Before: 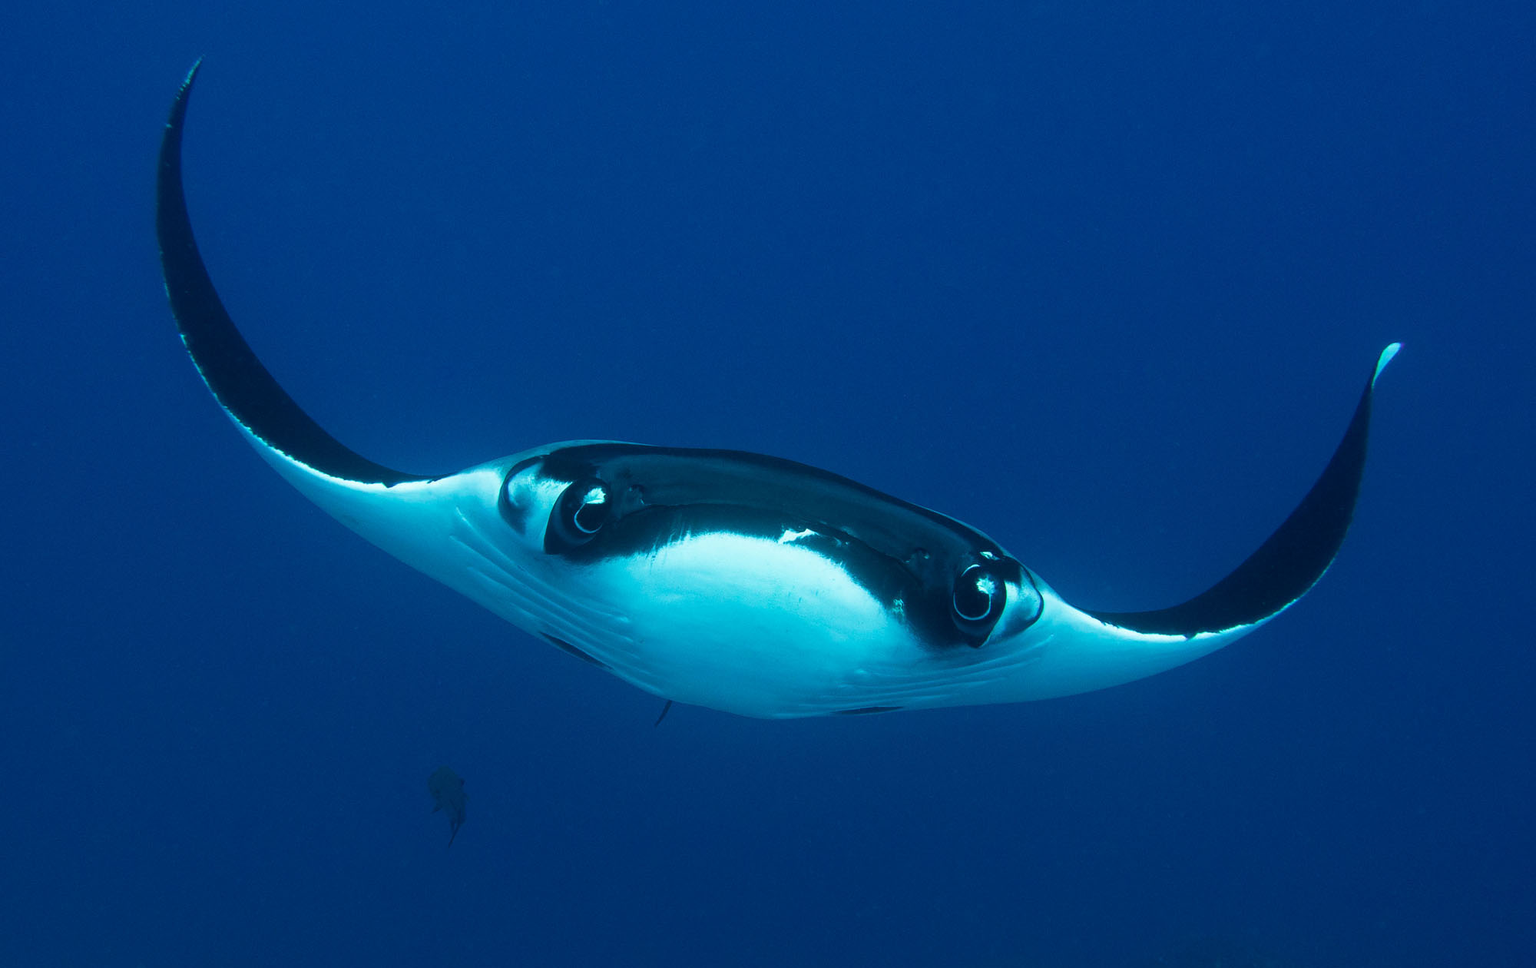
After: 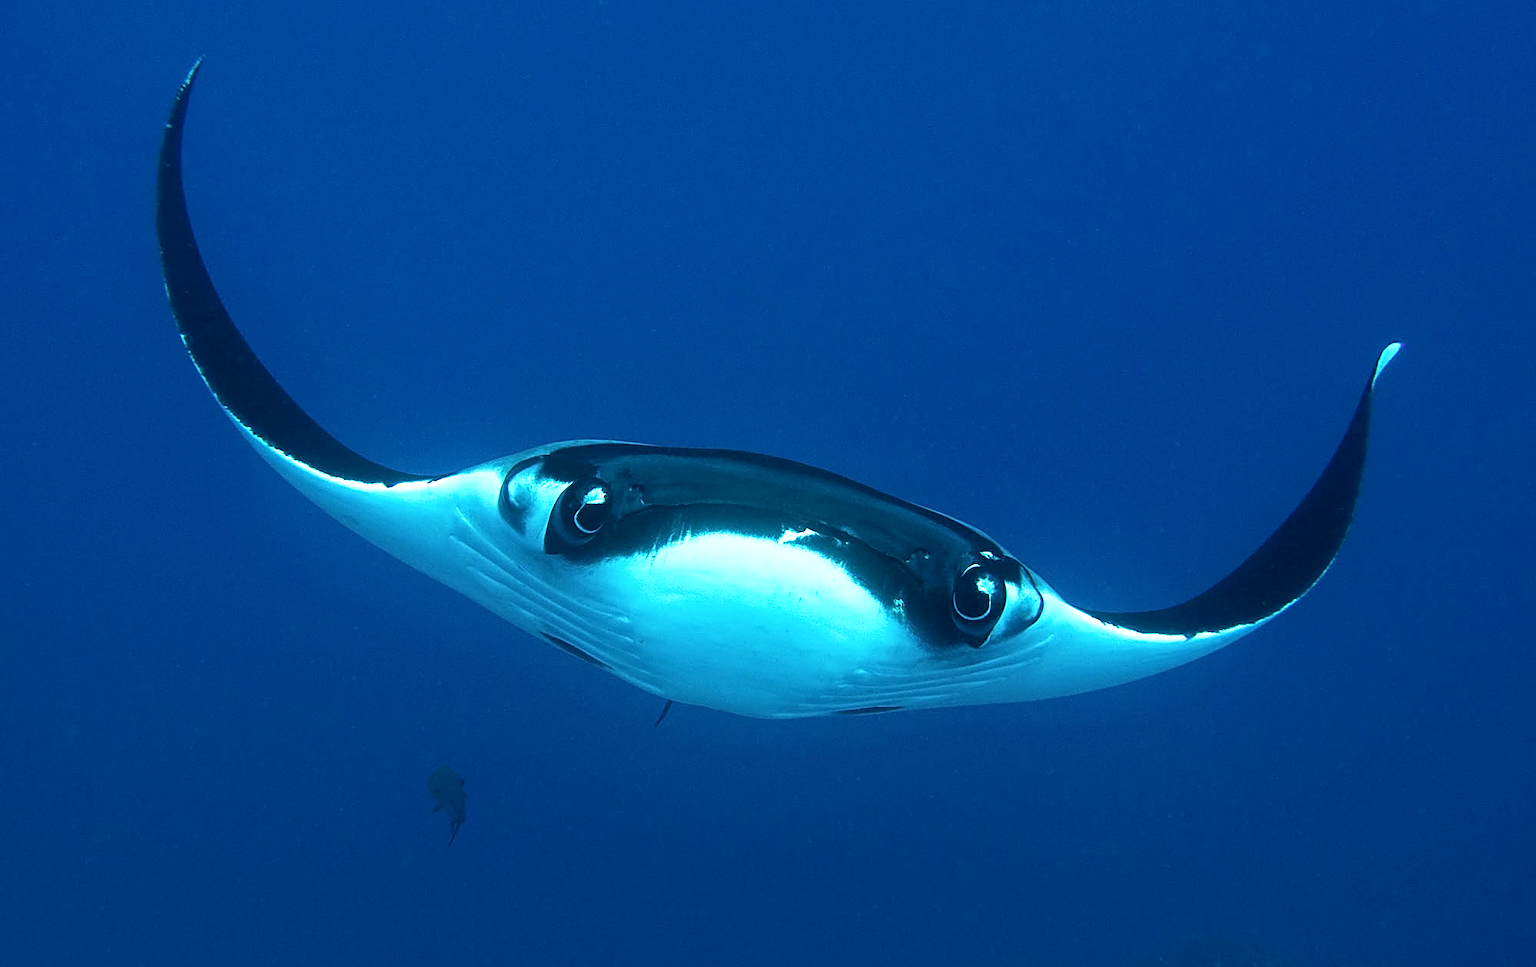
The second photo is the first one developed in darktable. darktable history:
sharpen: on, module defaults
exposure: black level correction 0.001, exposure 0.498 EV, compensate highlight preservation false
local contrast: highlights 105%, shadows 101%, detail 119%, midtone range 0.2
